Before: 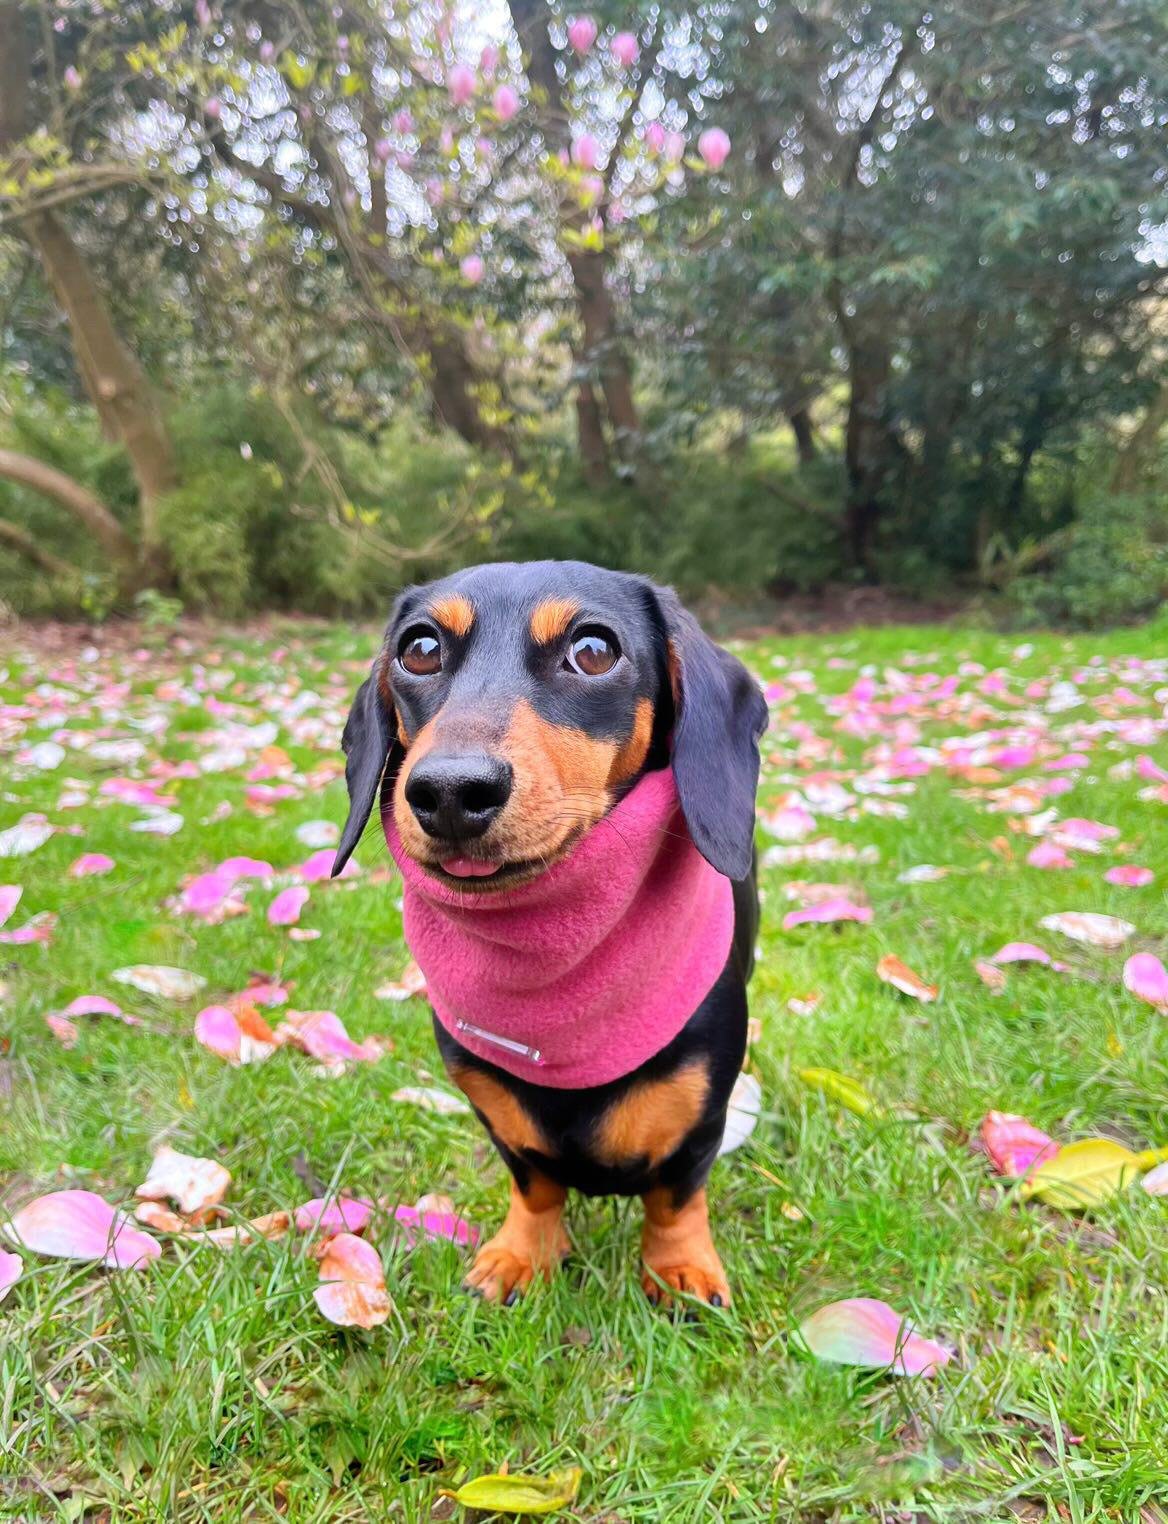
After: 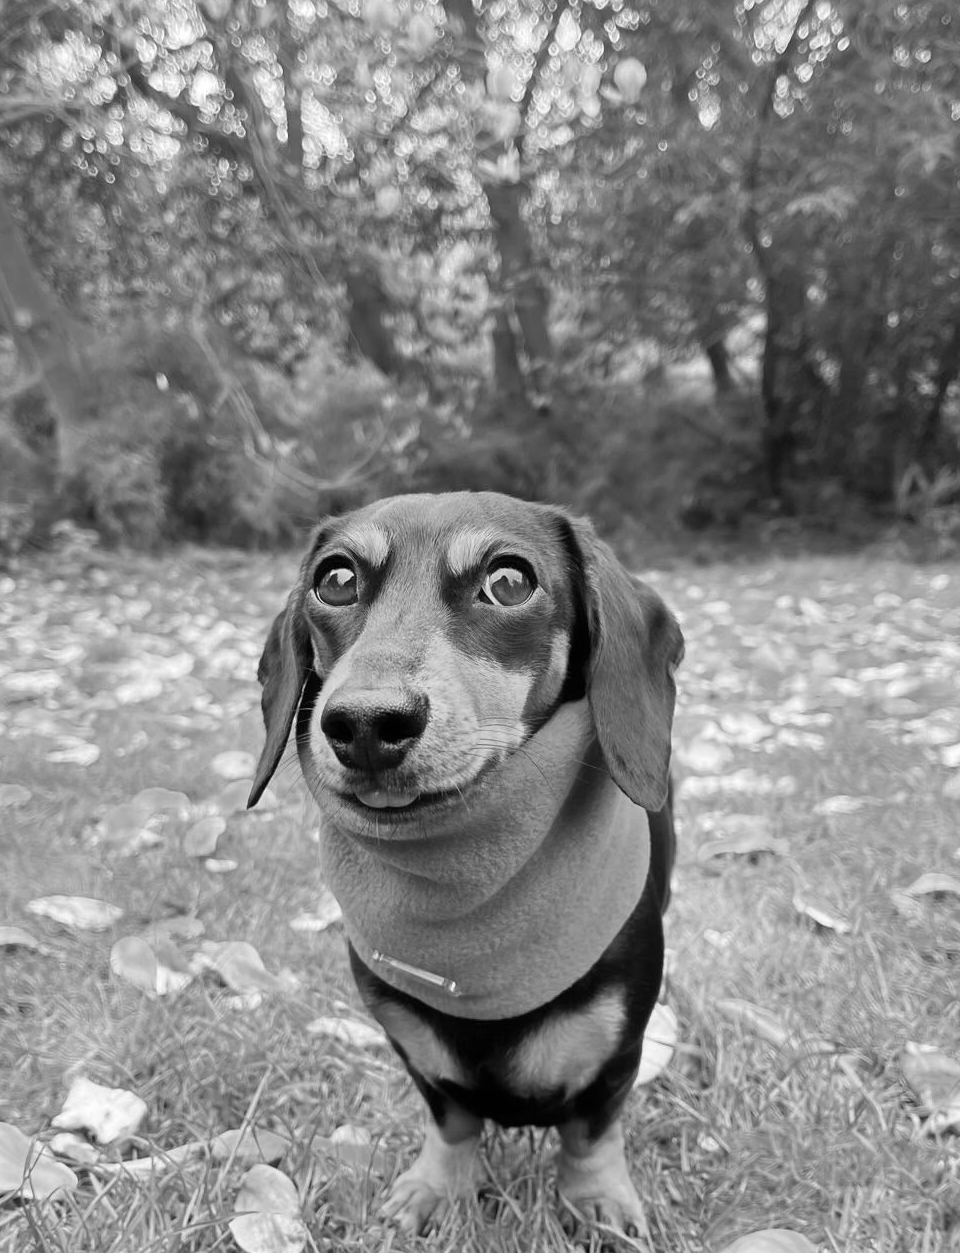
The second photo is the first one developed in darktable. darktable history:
monochrome: on, module defaults
crop and rotate: left 7.196%, top 4.574%, right 10.605%, bottom 13.178%
color balance rgb: perceptual saturation grading › global saturation 20%, global vibrance 20%
tone equalizer: on, module defaults
